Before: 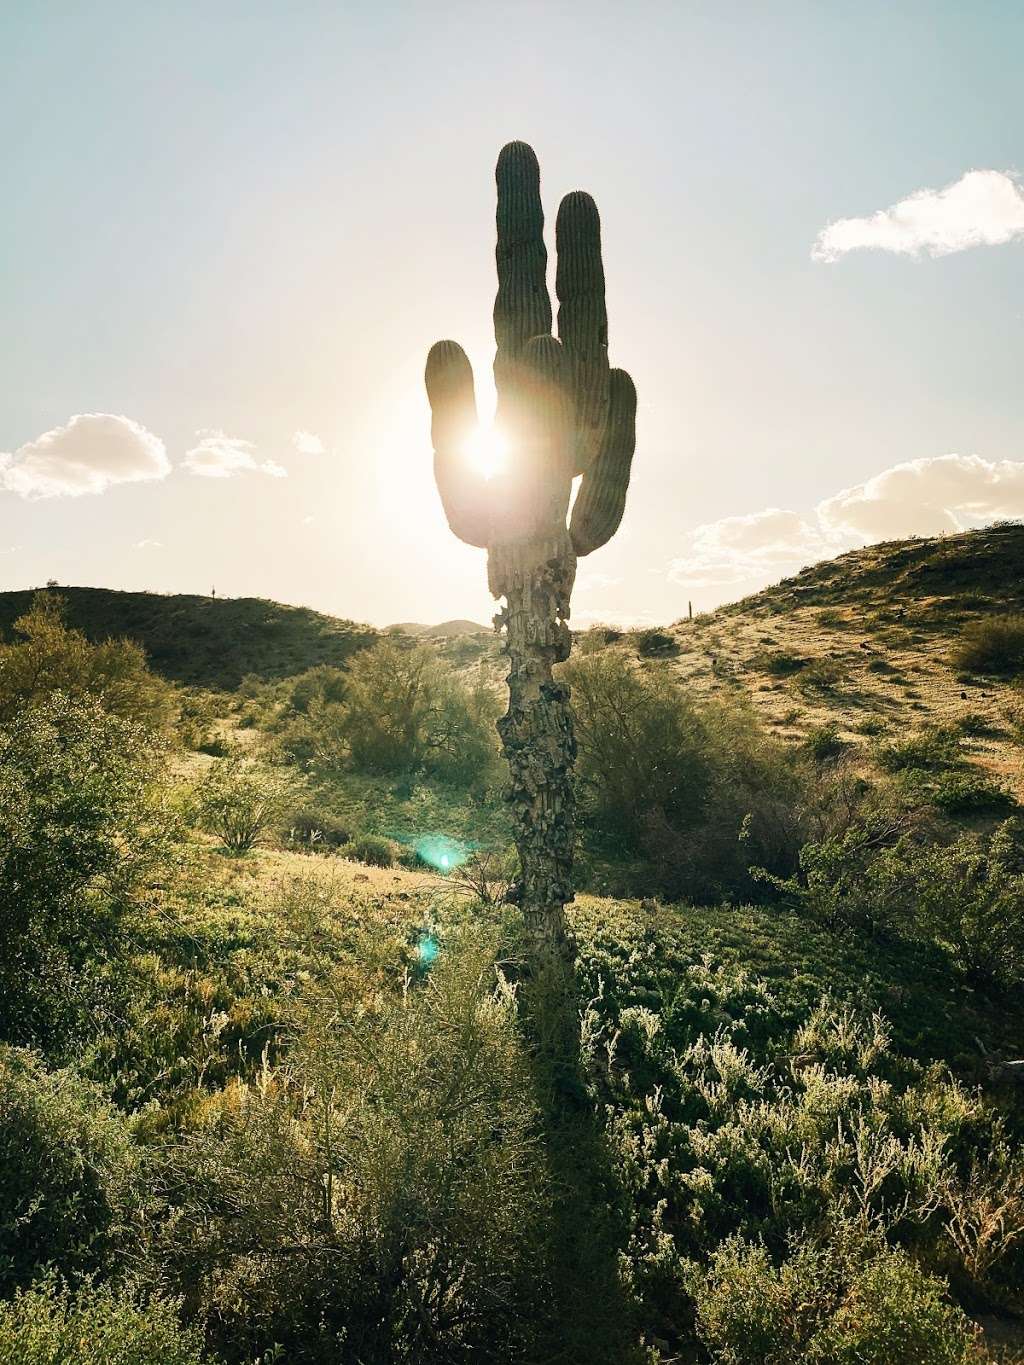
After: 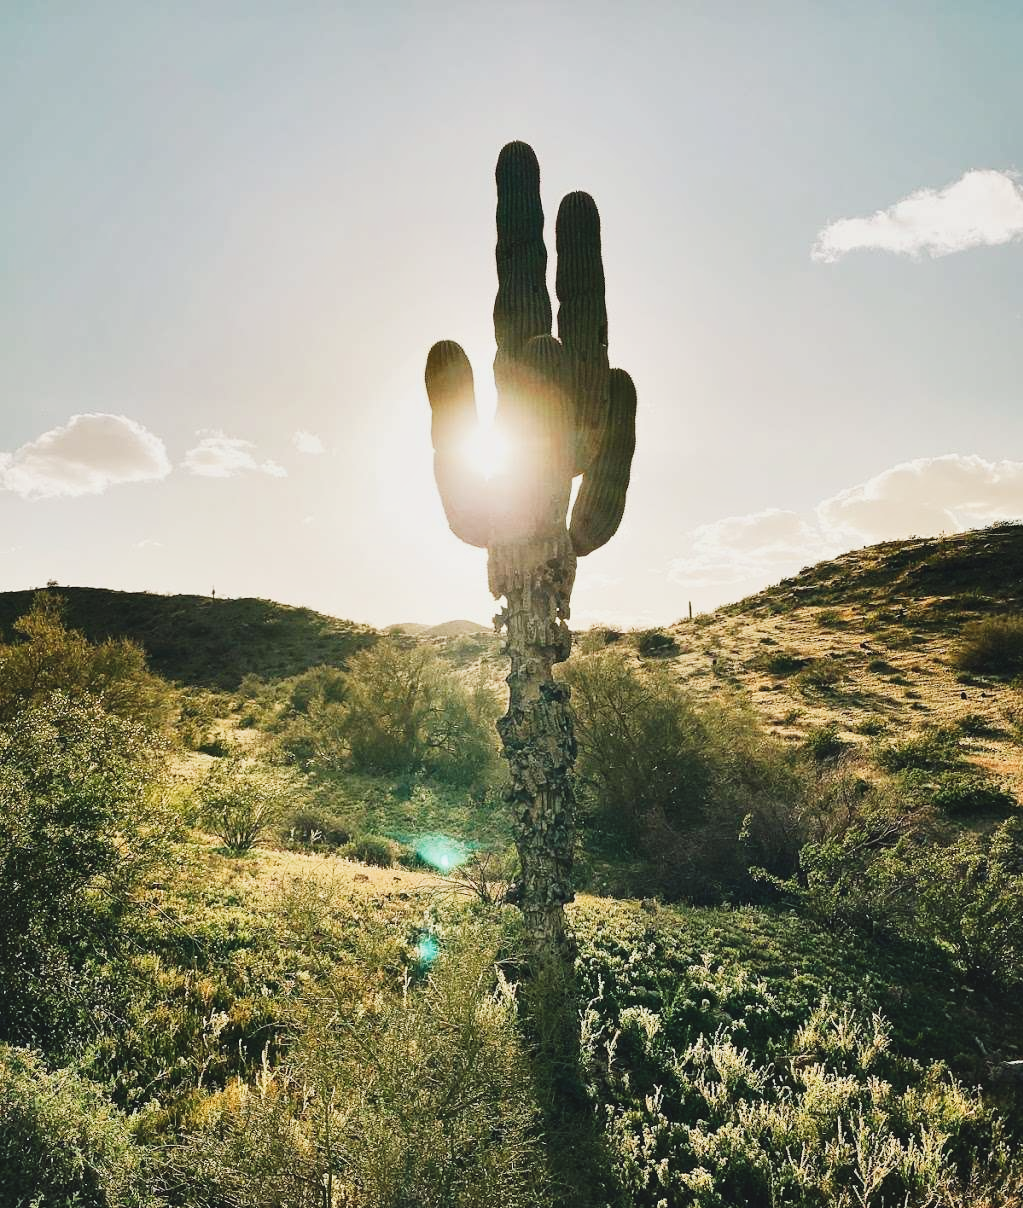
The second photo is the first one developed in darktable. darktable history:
crop and rotate: top 0%, bottom 11.429%
shadows and highlights: soften with gaussian
color correction: highlights b* 0.008
tone curve: curves: ch0 [(0, 0.049) (0.175, 0.178) (0.466, 0.498) (0.715, 0.767) (0.819, 0.851) (1, 0.961)]; ch1 [(0, 0) (0.437, 0.398) (0.476, 0.466) (0.505, 0.505) (0.534, 0.544) (0.595, 0.608) (0.641, 0.643) (1, 1)]; ch2 [(0, 0) (0.359, 0.379) (0.437, 0.44) (0.489, 0.495) (0.518, 0.537) (0.579, 0.579) (1, 1)], preserve colors none
